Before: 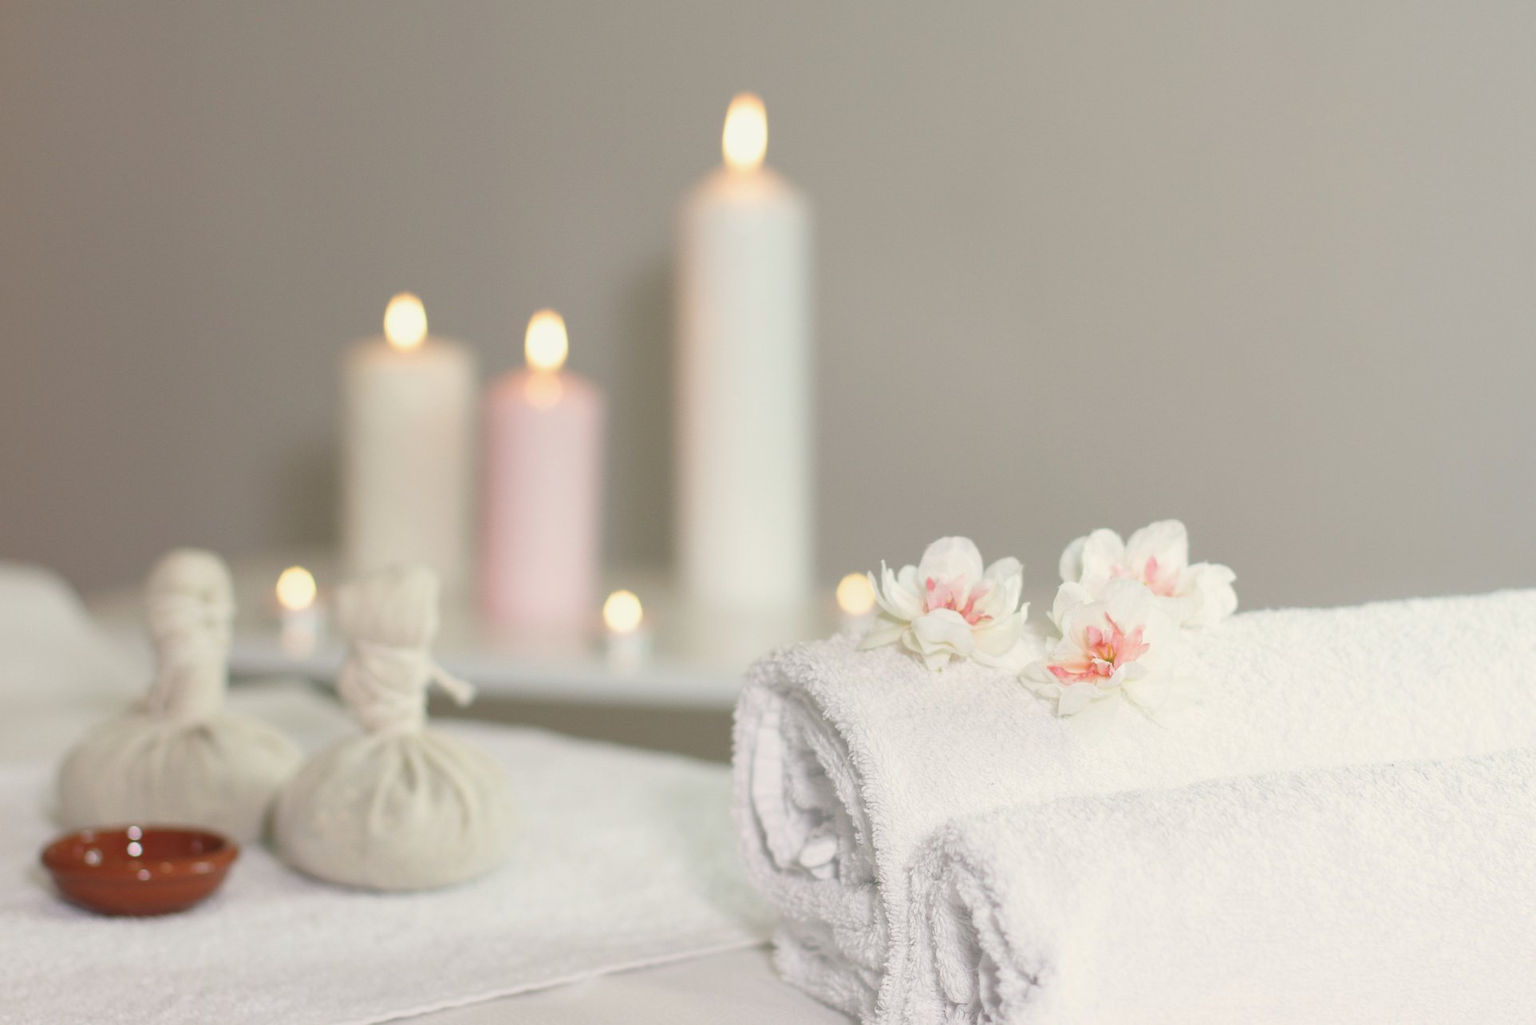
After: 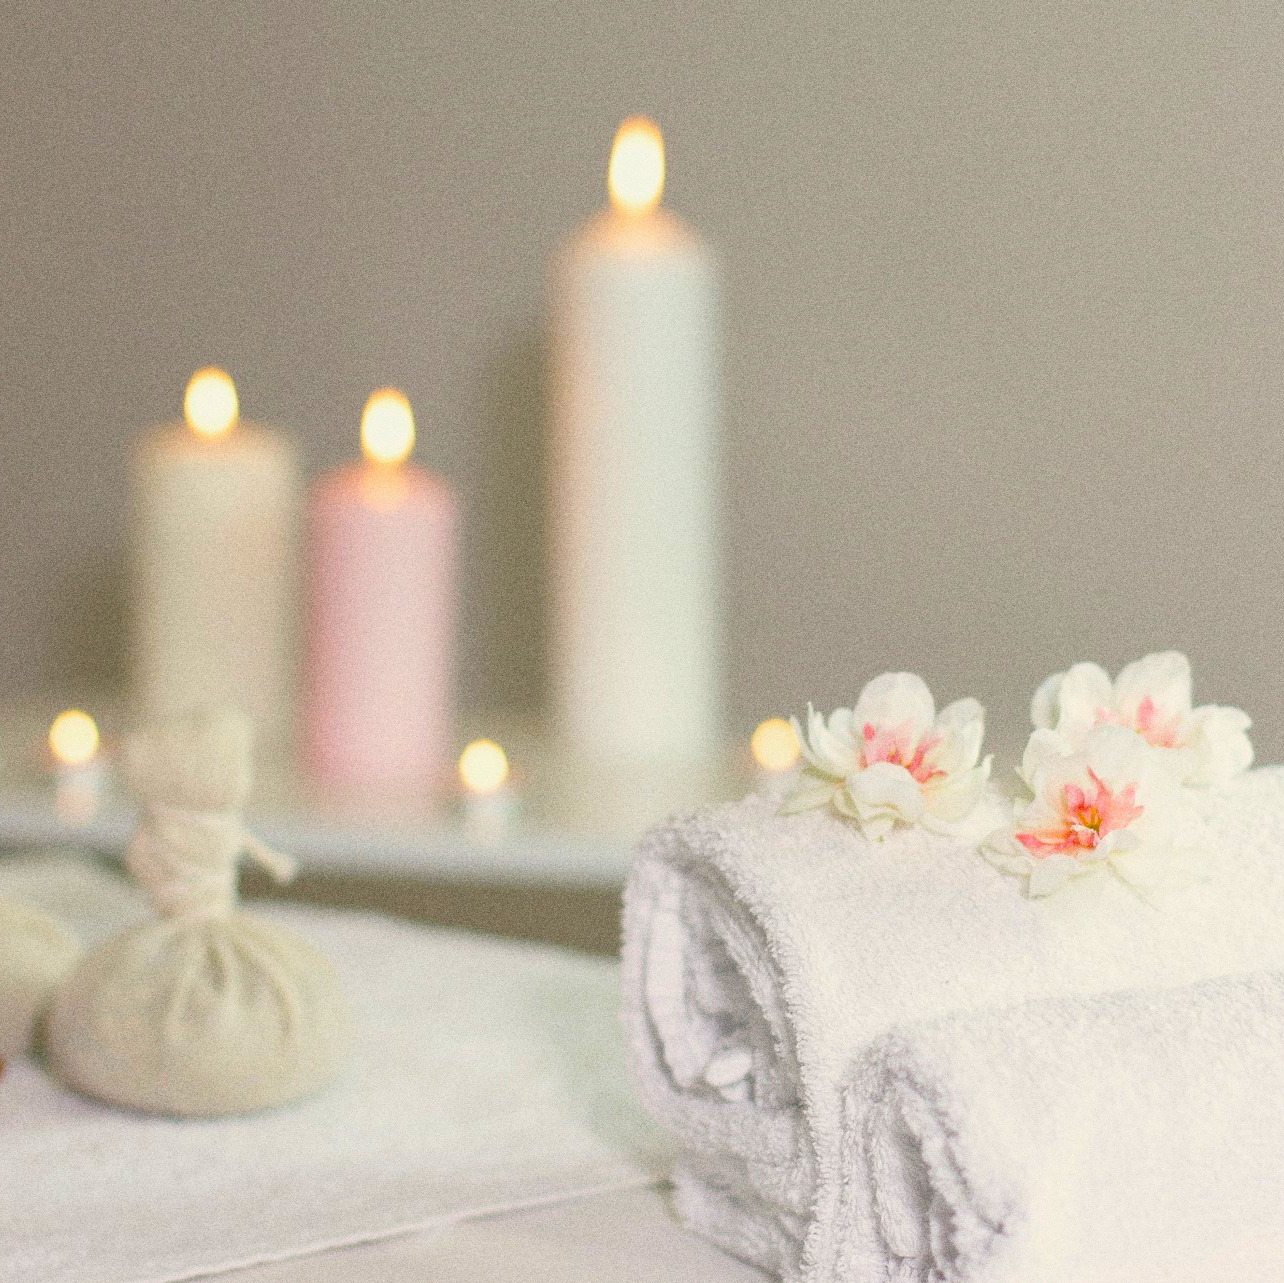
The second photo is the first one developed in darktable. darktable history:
color balance rgb: linear chroma grading › global chroma 15%, perceptual saturation grading › global saturation 30%
grain: coarseness 0.09 ISO, strength 40%
crop and rotate: left 15.446%, right 17.836%
